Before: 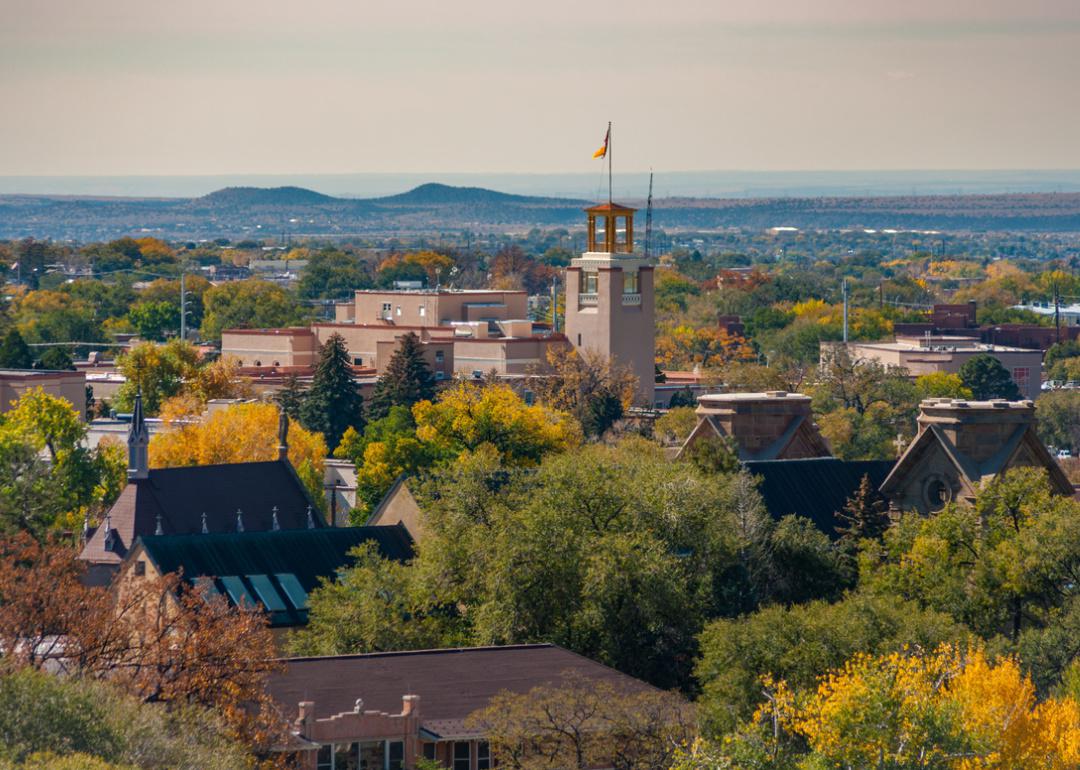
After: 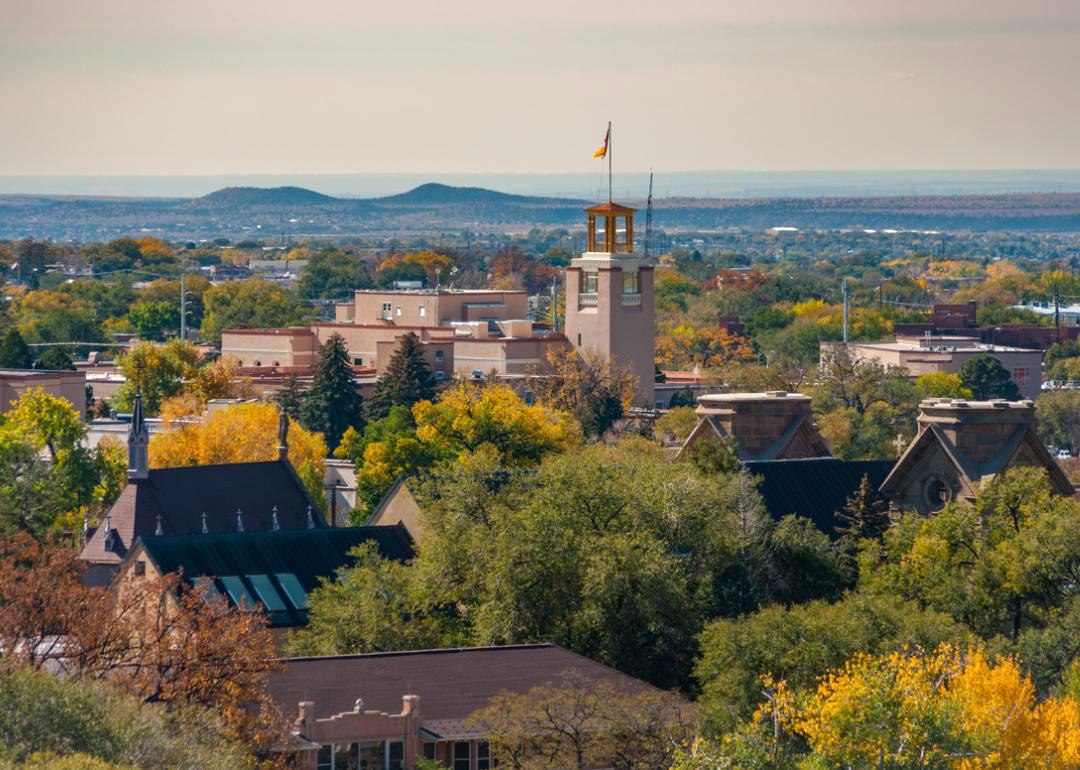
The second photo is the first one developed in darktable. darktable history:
exposure: exposure 0.131 EV, compensate highlight preservation false
